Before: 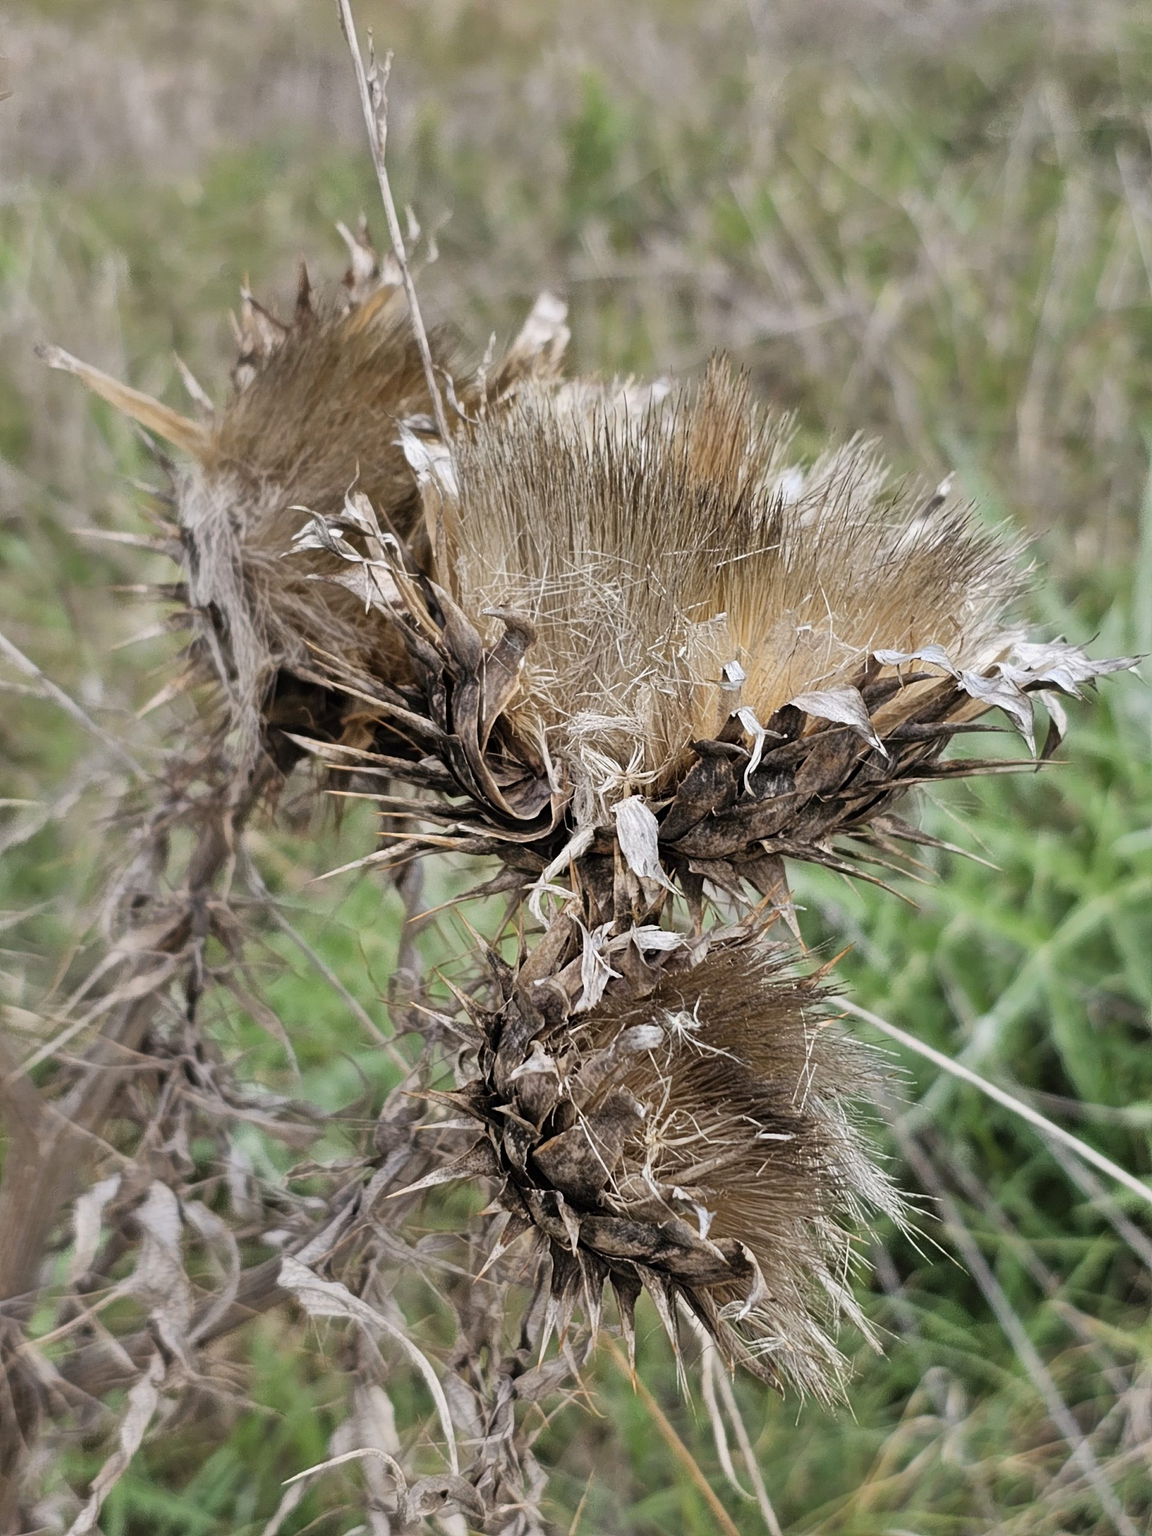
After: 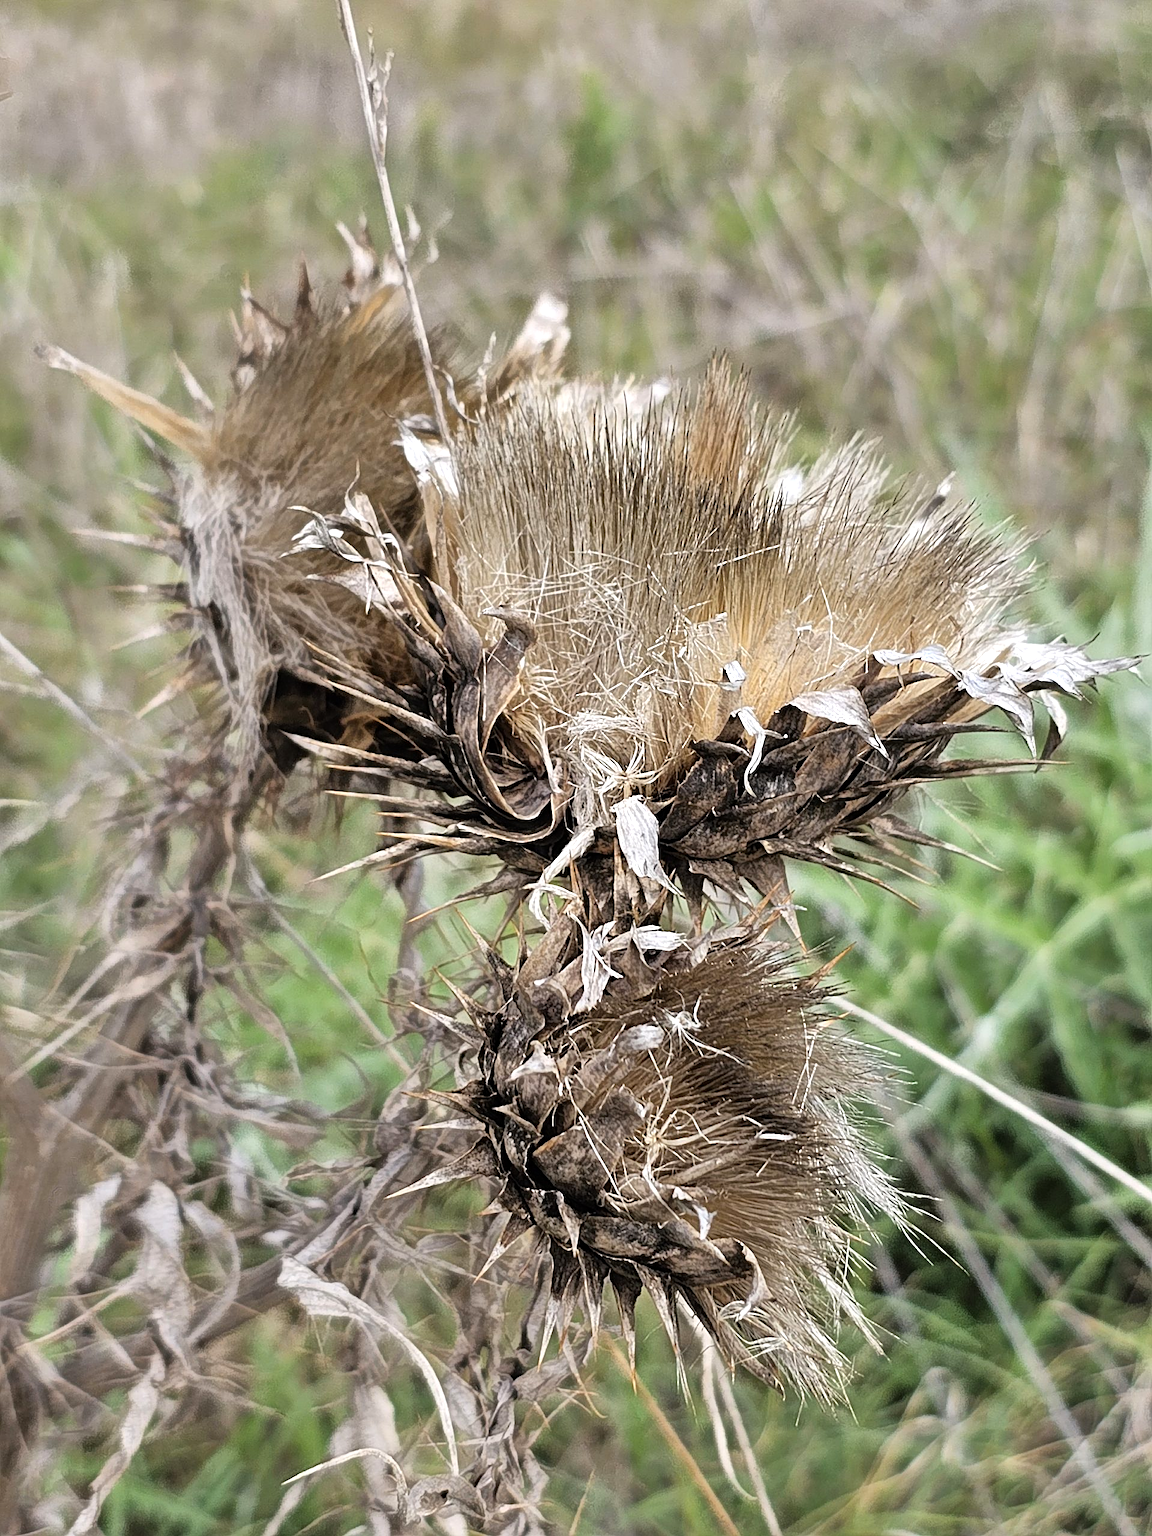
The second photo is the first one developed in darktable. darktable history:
tone equalizer: -8 EV -0.445 EV, -7 EV -0.397 EV, -6 EV -0.307 EV, -5 EV -0.214 EV, -3 EV 0.242 EV, -2 EV 0.357 EV, -1 EV 0.397 EV, +0 EV 0.43 EV
sharpen: on, module defaults
